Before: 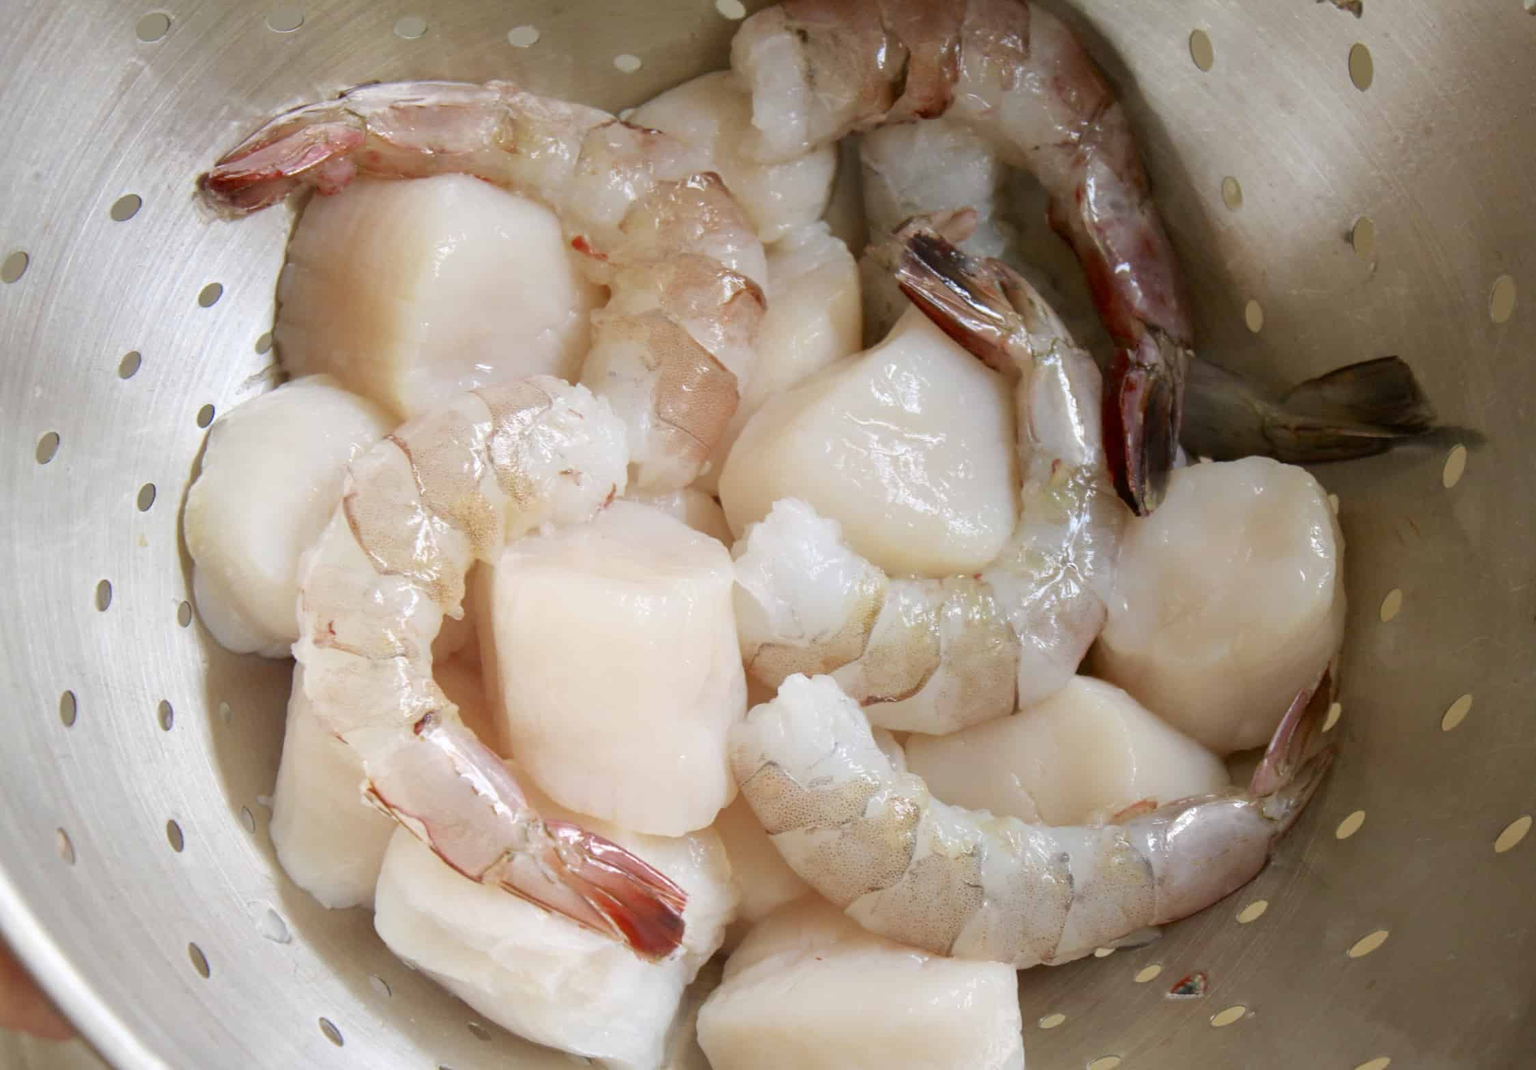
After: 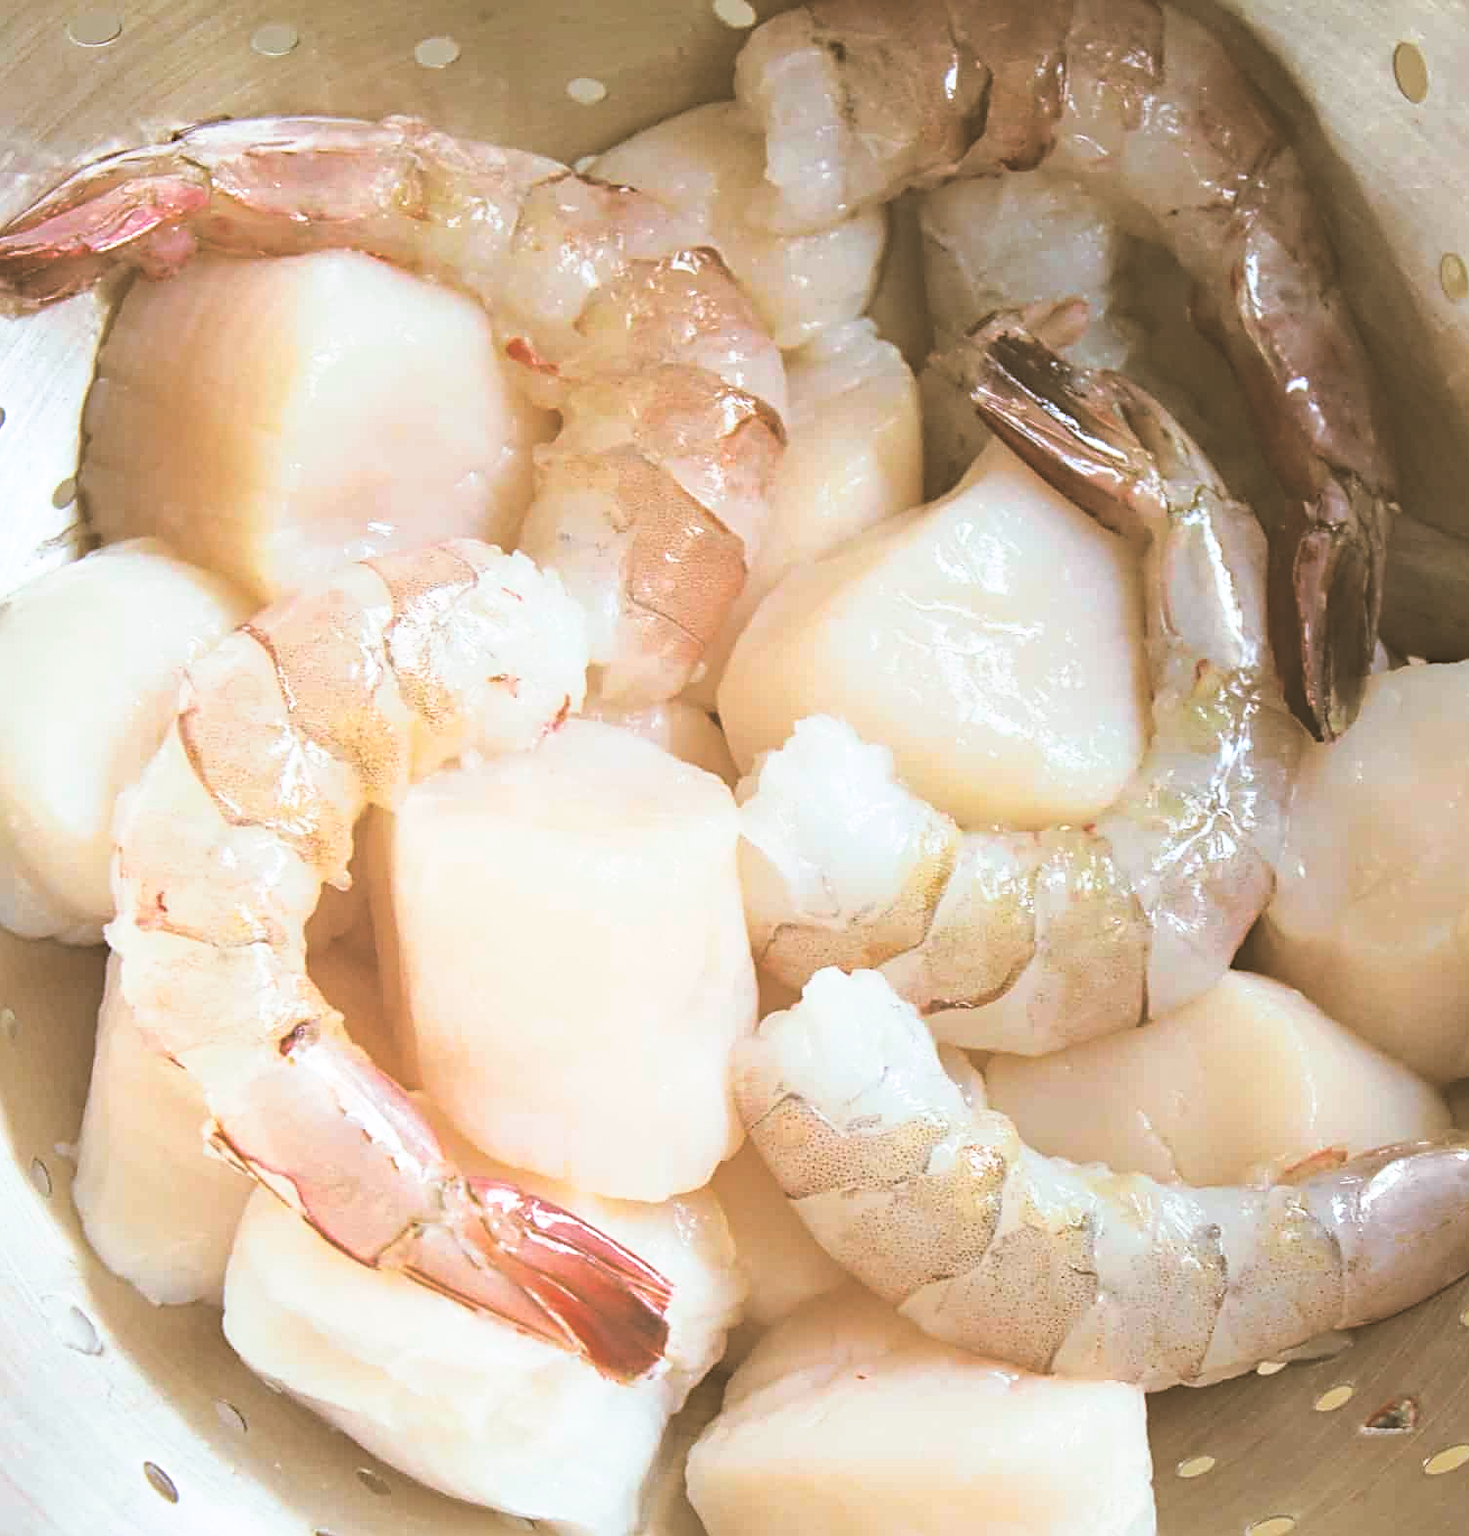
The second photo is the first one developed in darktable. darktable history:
split-toning: shadows › hue 37.98°, highlights › hue 185.58°, balance -55.261
sharpen: on, module defaults
crop and rotate: left 14.292%, right 19.041%
haze removal: strength 0.29, distance 0.25, compatibility mode true, adaptive false
base curve: curves: ch0 [(0, 0) (0.557, 0.834) (1, 1)]
exposure: black level correction -0.023, exposure -0.039 EV, compensate highlight preservation false
